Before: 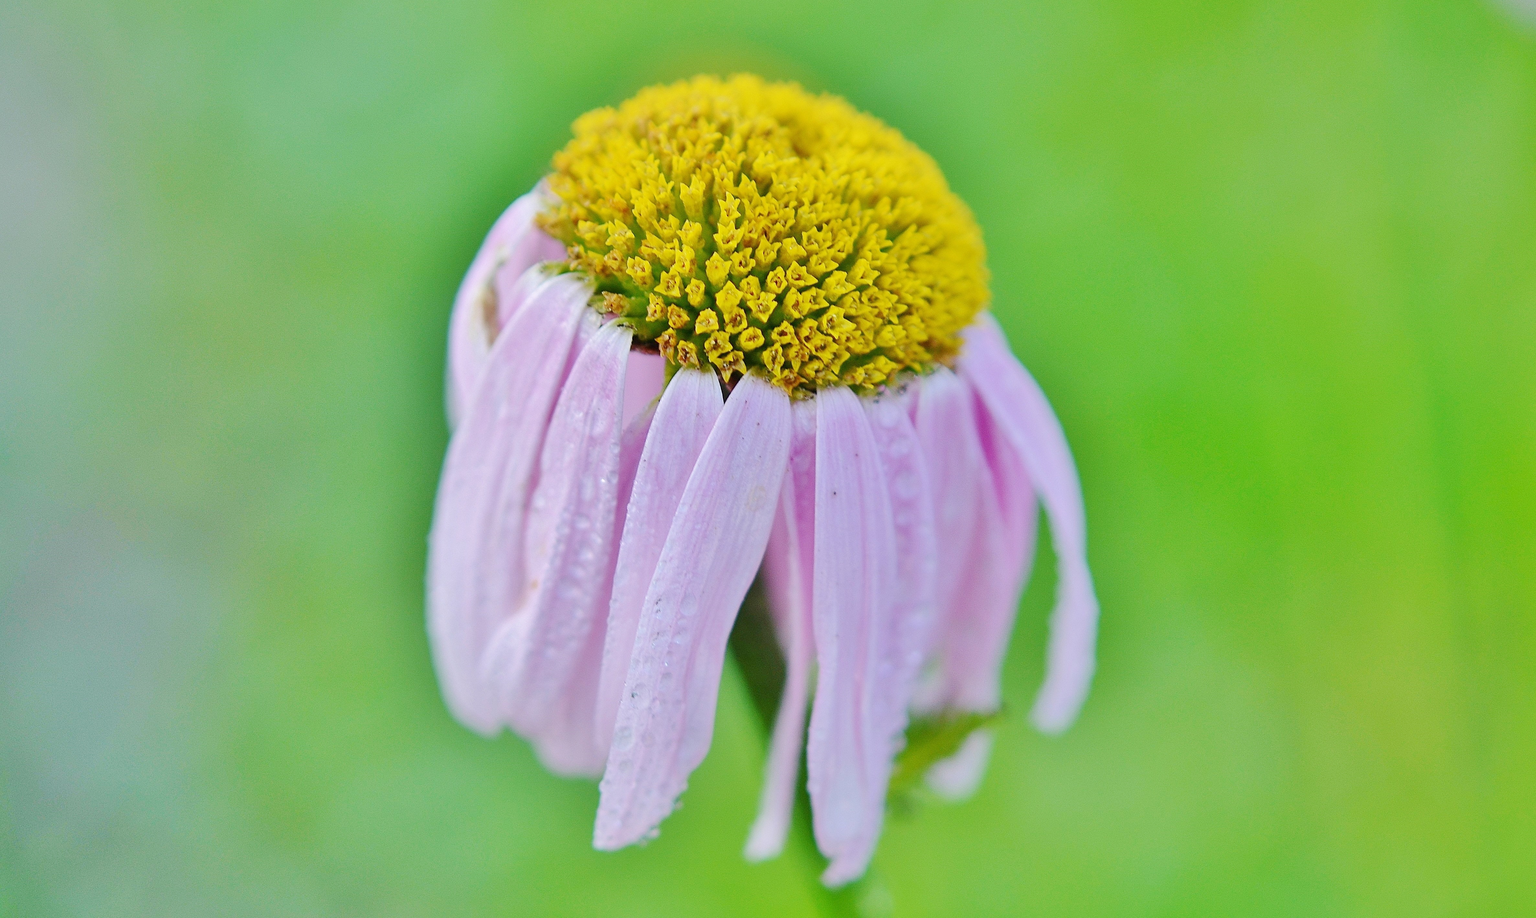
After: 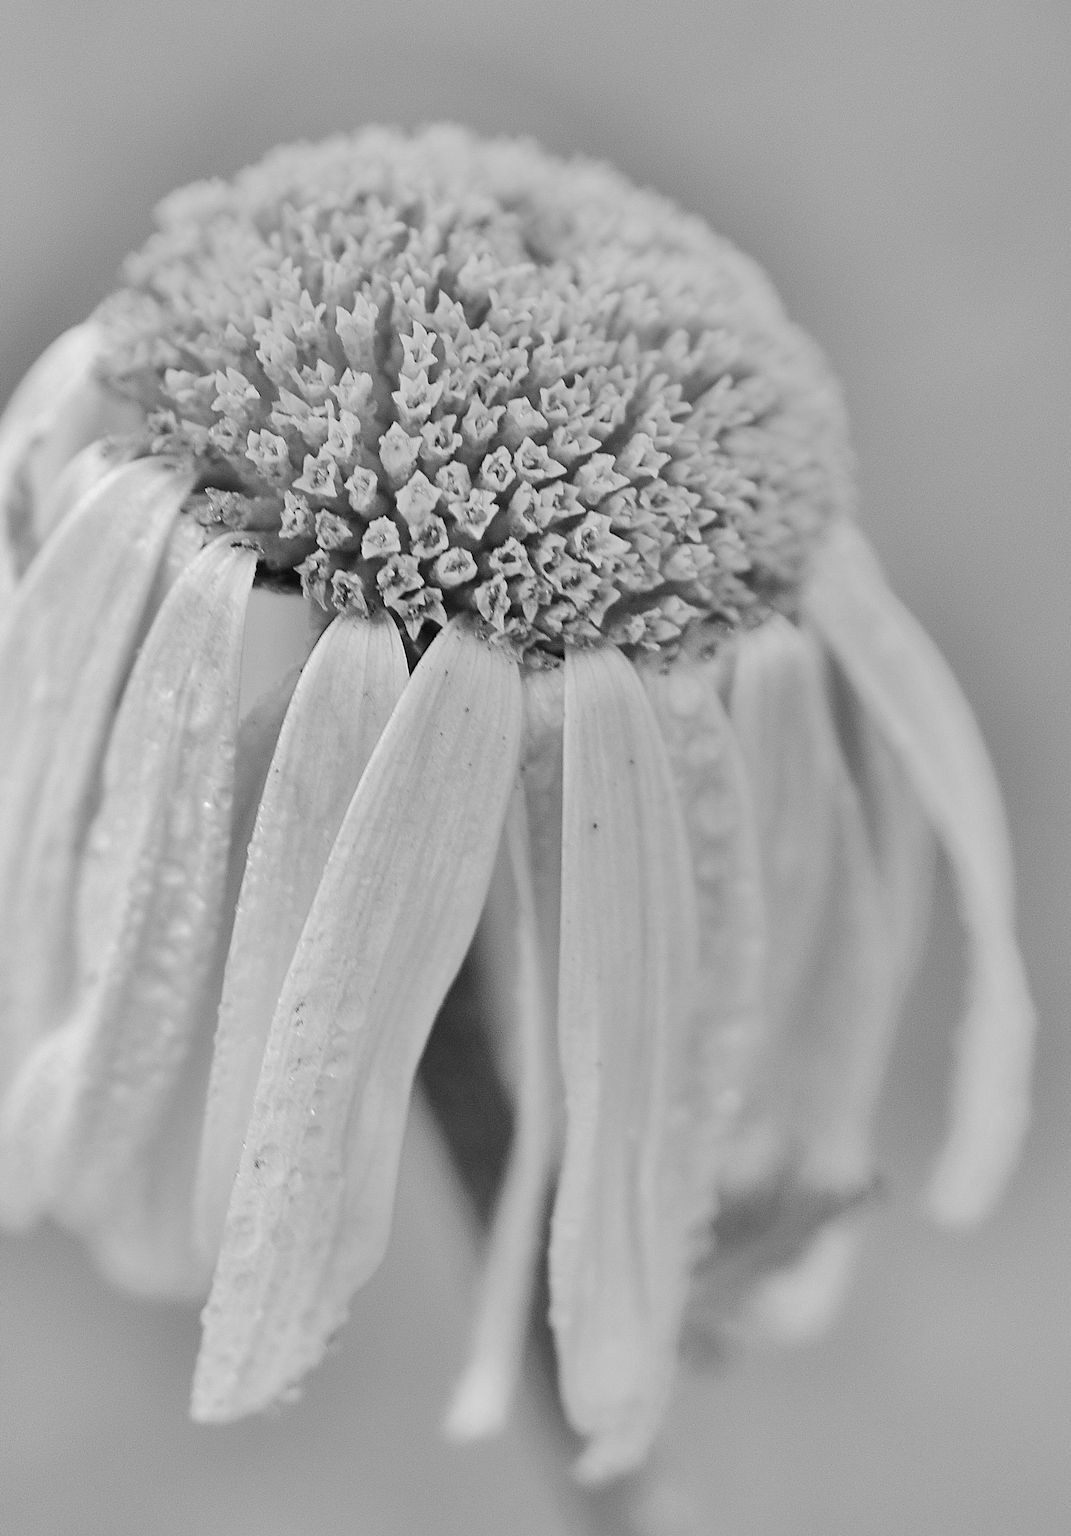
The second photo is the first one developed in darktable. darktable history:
contrast brightness saturation: saturation 0.5
monochrome: on, module defaults
crop: left 31.229%, right 27.105%
